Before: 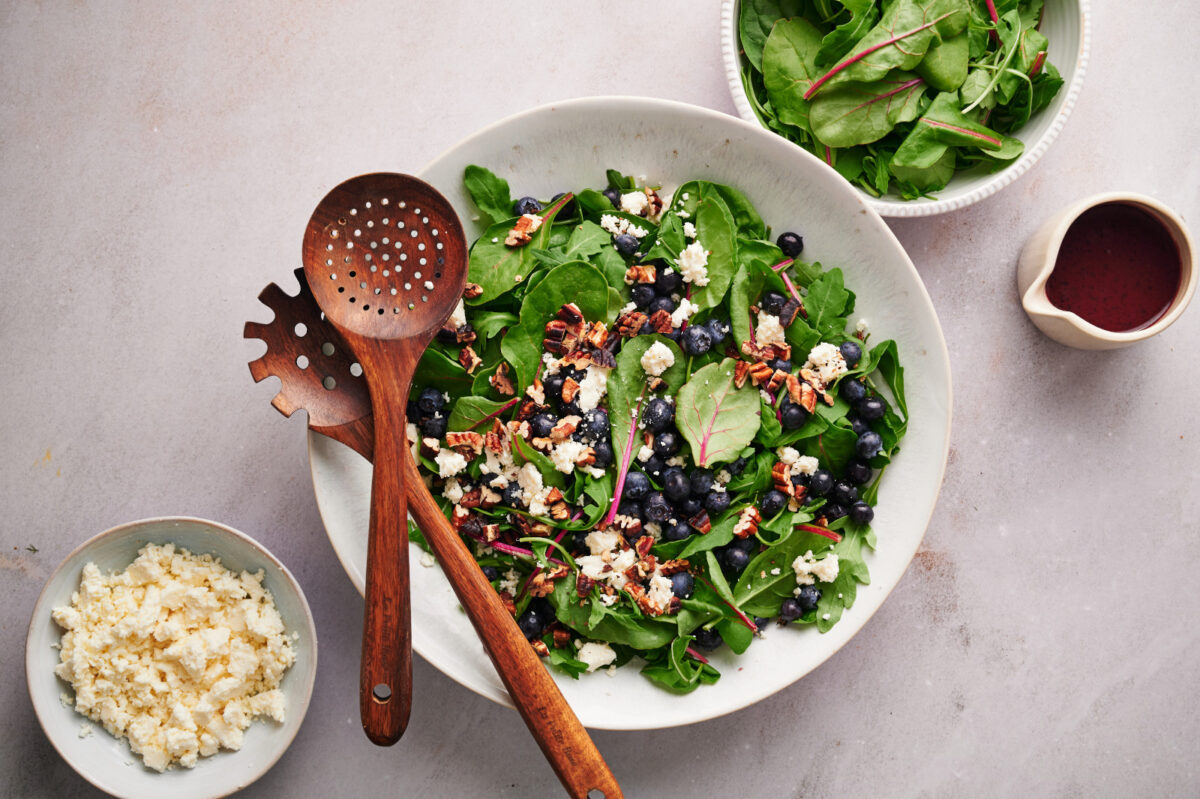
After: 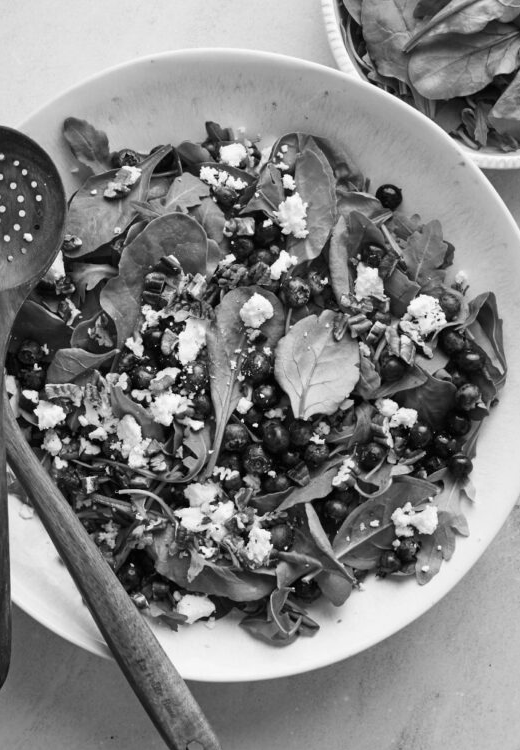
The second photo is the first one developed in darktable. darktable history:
crop: left 33.452%, top 6.025%, right 23.155%
monochrome: on, module defaults
